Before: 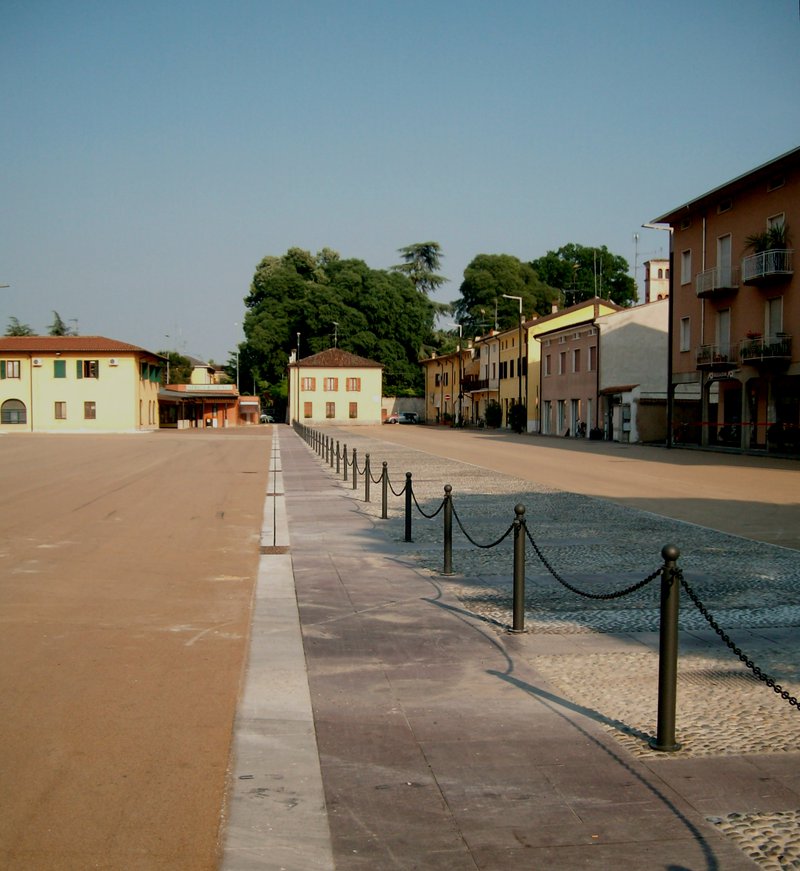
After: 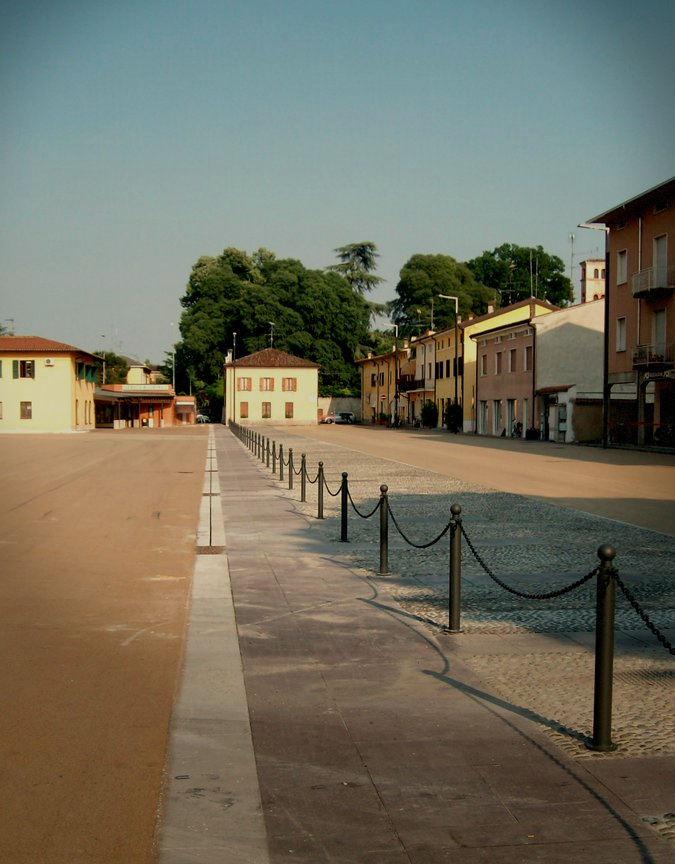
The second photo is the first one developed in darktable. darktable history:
white balance: red 1.029, blue 0.92
vignetting: fall-off start 68.33%, fall-off radius 30%, saturation 0.042, center (-0.066, -0.311), width/height ratio 0.992, shape 0.85, dithering 8-bit output
crop: left 8.026%, right 7.374%
